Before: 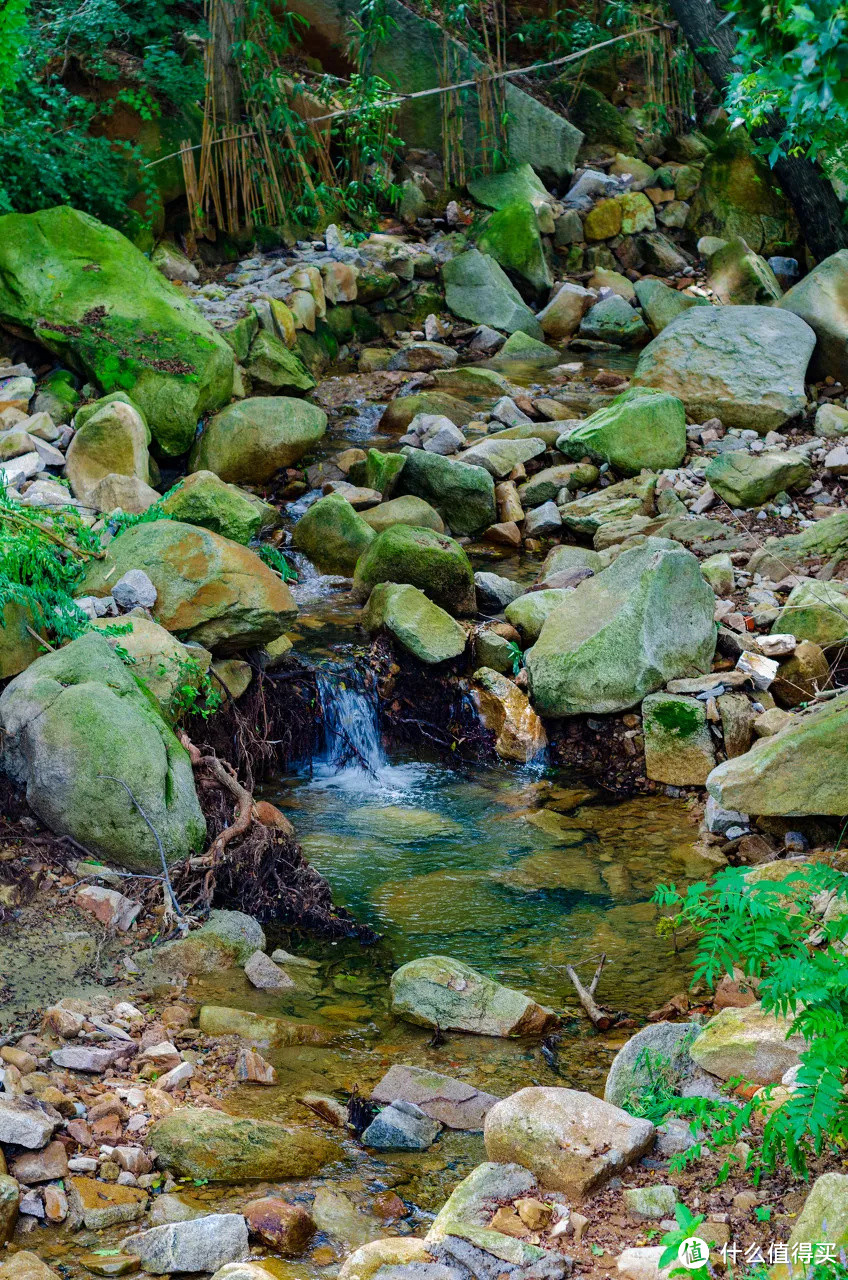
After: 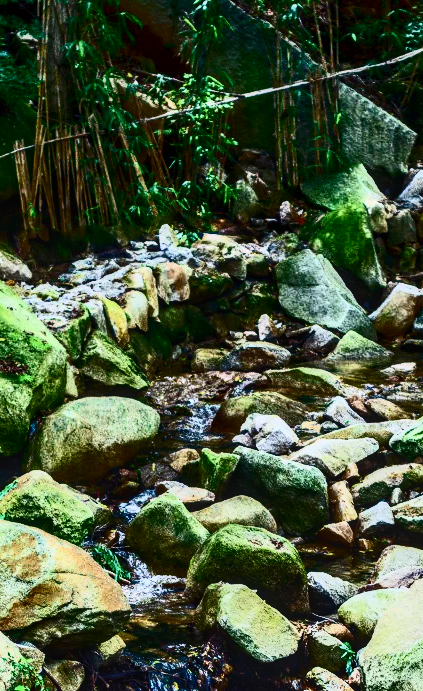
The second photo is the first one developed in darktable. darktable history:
crop: left 19.719%, right 30.381%, bottom 45.989%
local contrast: on, module defaults
contrast brightness saturation: contrast 0.949, brightness 0.196
